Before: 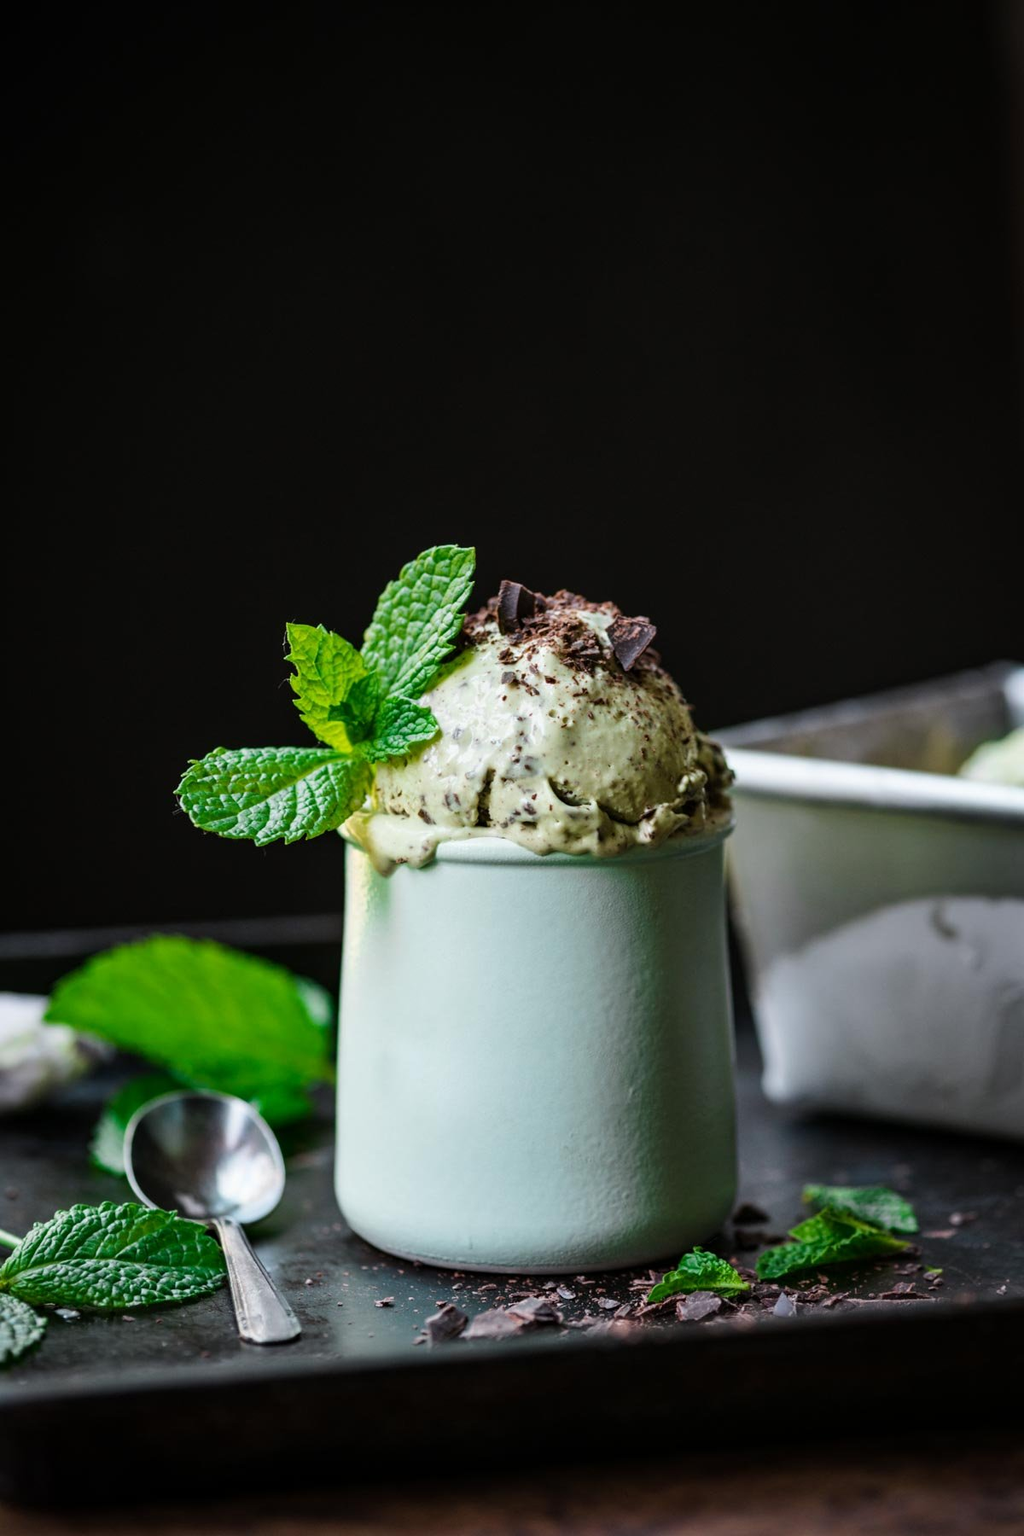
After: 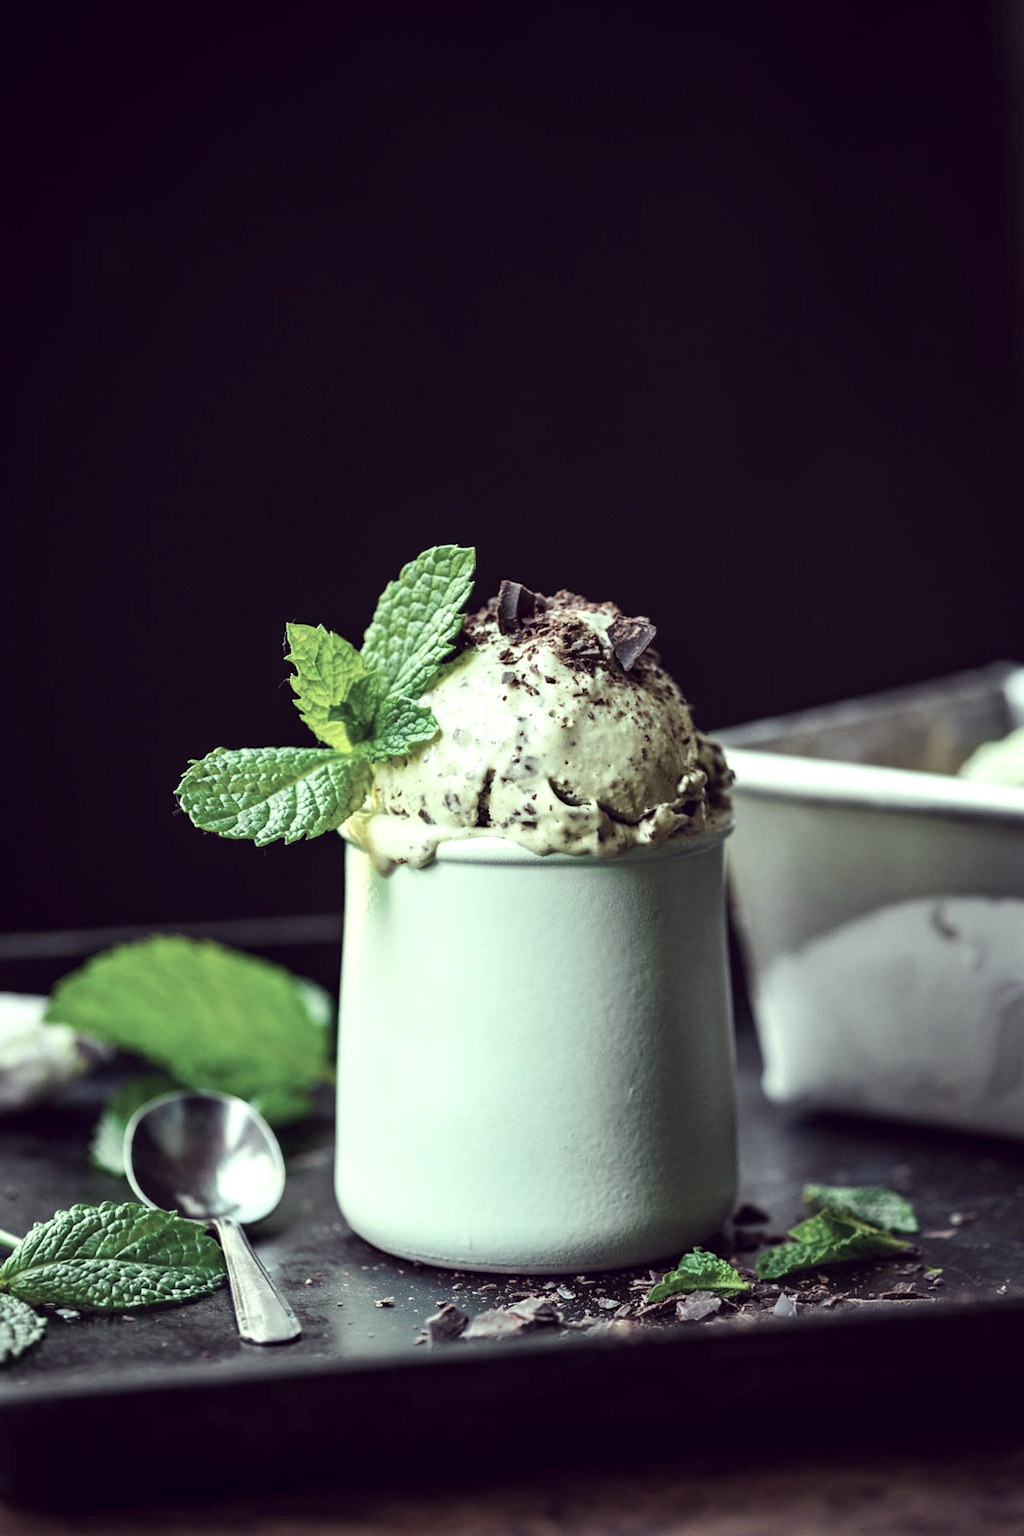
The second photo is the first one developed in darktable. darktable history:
color correction: highlights a* -20.55, highlights b* 20.67, shadows a* 19.46, shadows b* -20.51, saturation 0.436
contrast brightness saturation: contrast 0.077, saturation 0.2
exposure: exposure 0.496 EV, compensate highlight preservation false
